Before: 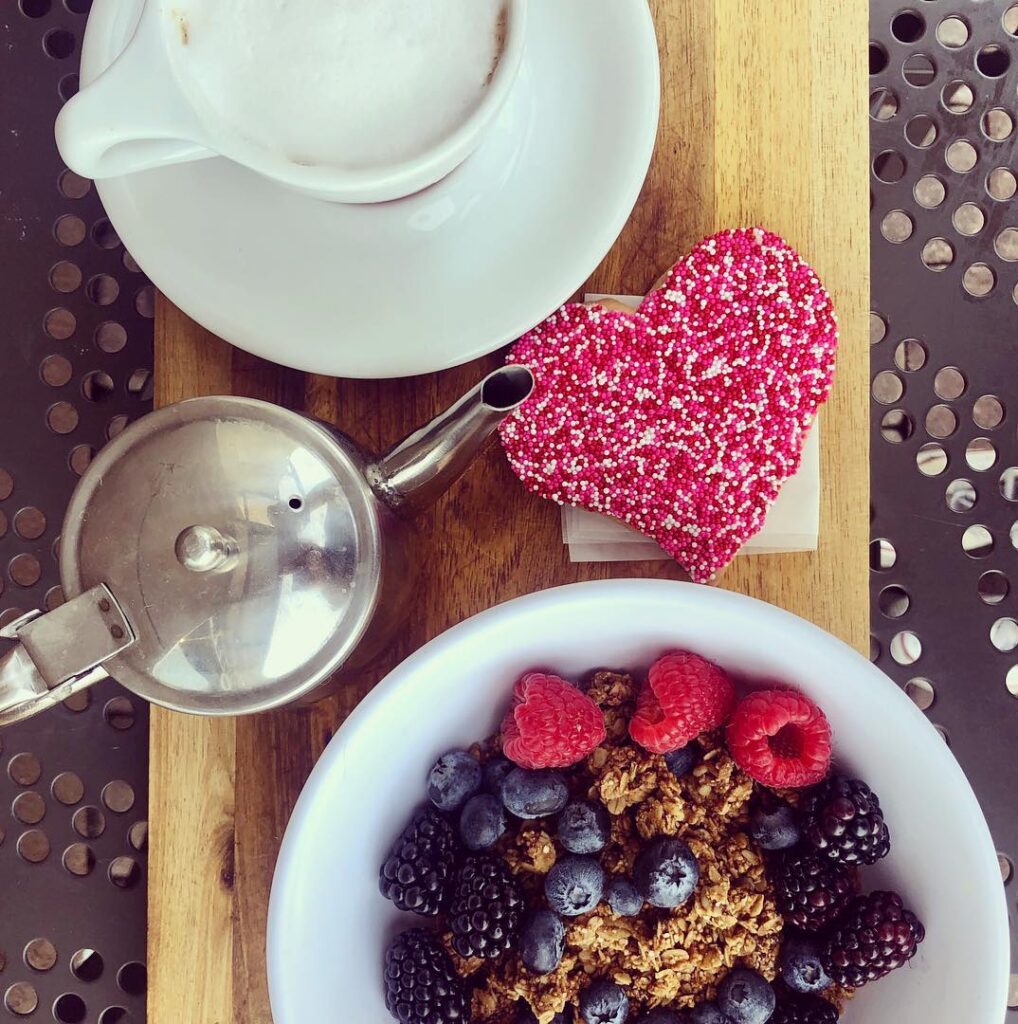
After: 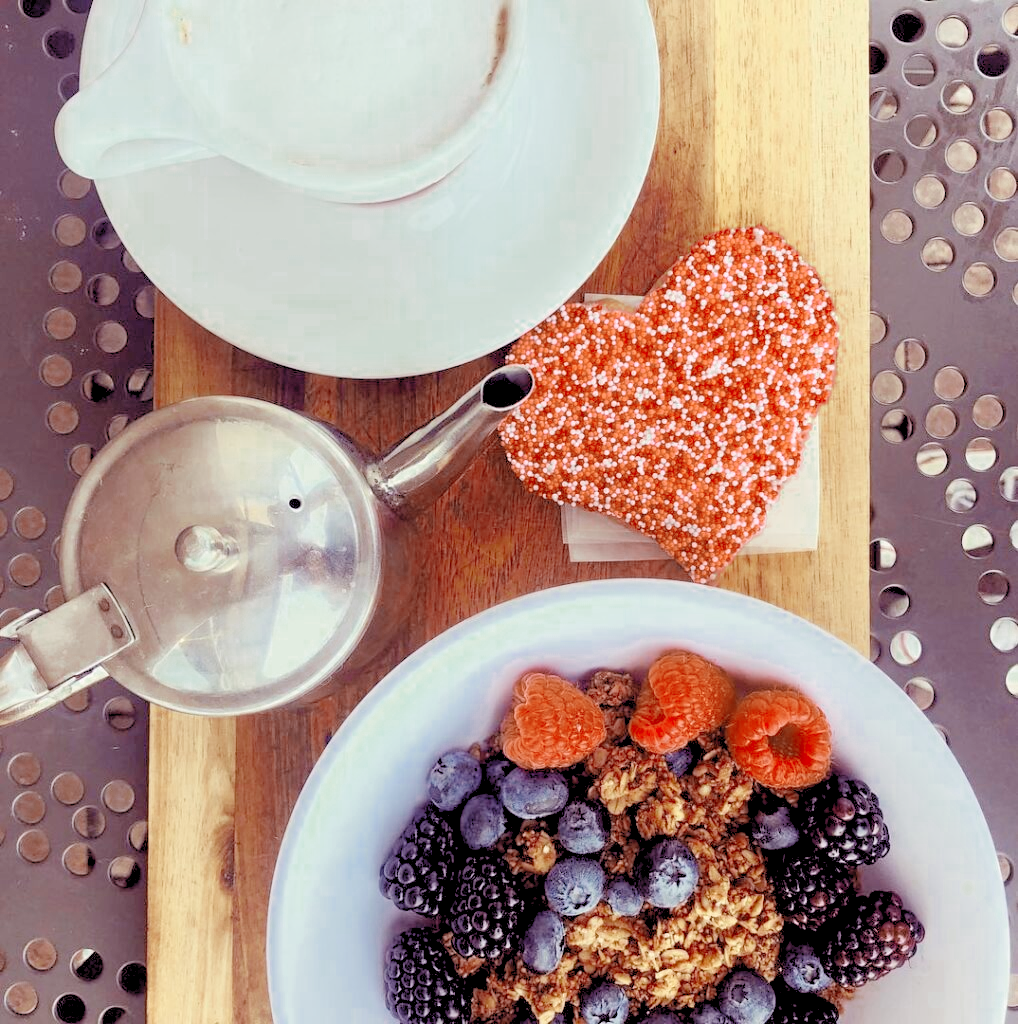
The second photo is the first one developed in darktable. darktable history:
exposure: black level correction 0.002, exposure -0.101 EV, compensate highlight preservation false
contrast brightness saturation: brightness 0.093, saturation 0.191
color zones: curves: ch0 [(0, 0.5) (0.125, 0.4) (0.25, 0.5) (0.375, 0.4) (0.5, 0.4) (0.625, 0.35) (0.75, 0.35) (0.875, 0.5)]; ch1 [(0, 0.35) (0.125, 0.45) (0.25, 0.35) (0.375, 0.35) (0.5, 0.35) (0.625, 0.35) (0.75, 0.45) (0.875, 0.35)]; ch2 [(0, 0.6) (0.125, 0.5) (0.25, 0.5) (0.375, 0.6) (0.5, 0.6) (0.625, 0.5) (0.75, 0.5) (0.875, 0.5)], mix 31.8%
levels: levels [0.072, 0.414, 0.976]
